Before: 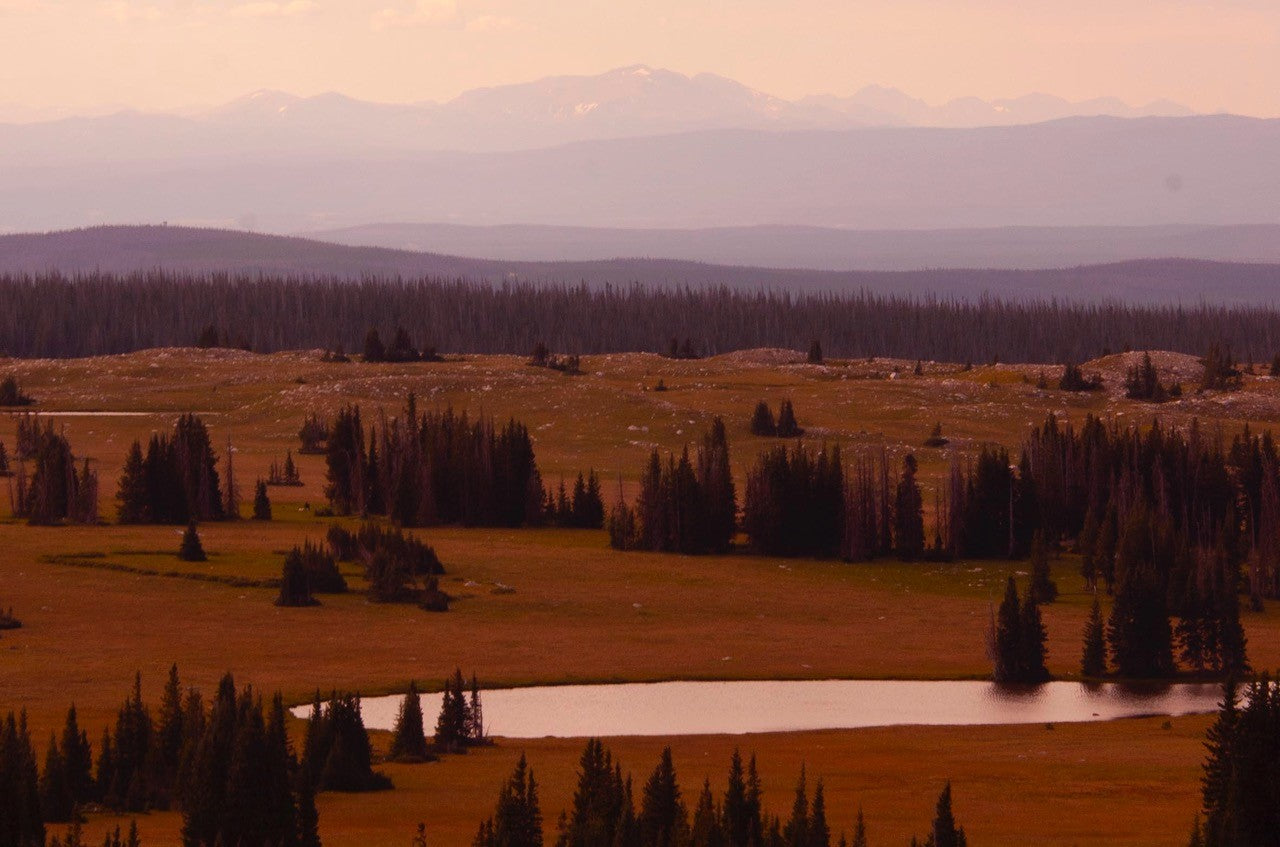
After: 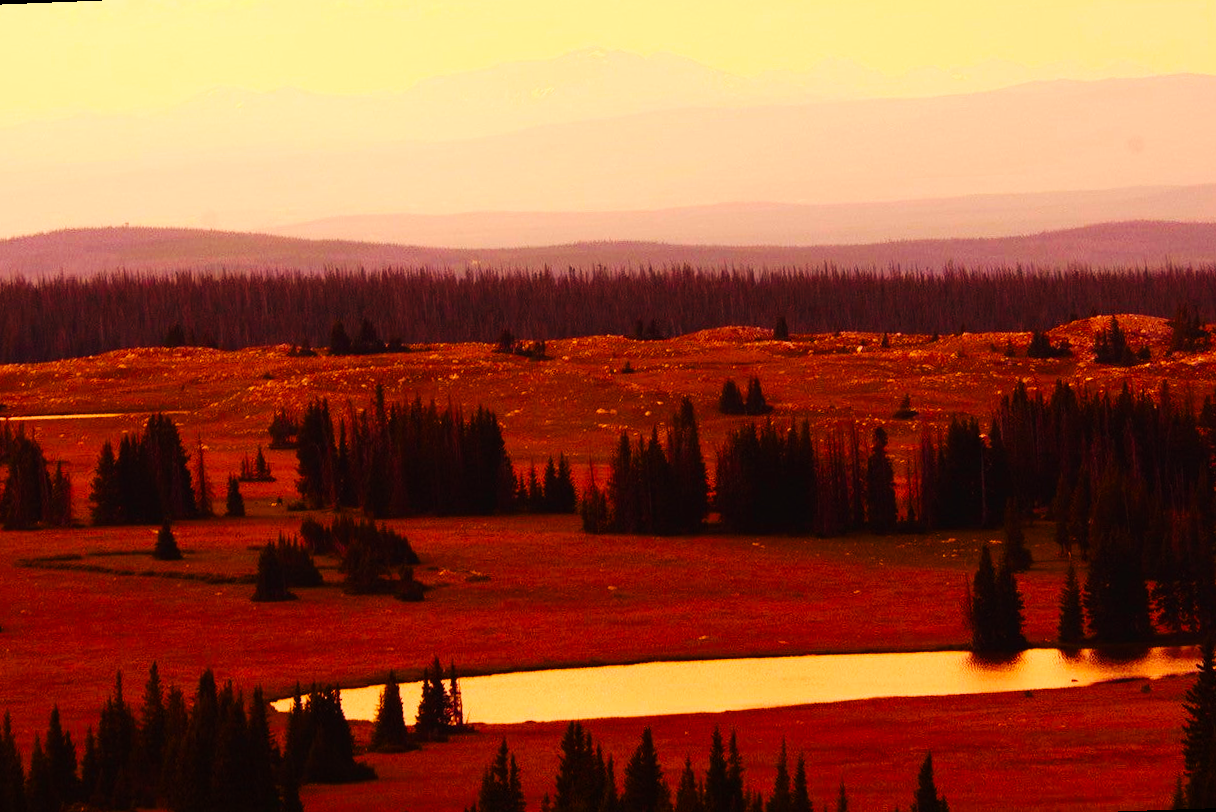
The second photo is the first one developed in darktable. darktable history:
tone equalizer: -8 EV -0.417 EV, -7 EV -0.389 EV, -6 EV -0.333 EV, -5 EV -0.222 EV, -3 EV 0.222 EV, -2 EV 0.333 EV, -1 EV 0.389 EV, +0 EV 0.417 EV, edges refinement/feathering 500, mask exposure compensation -1.57 EV, preserve details no
white balance: red 1.138, green 0.996, blue 0.812
color balance rgb: perceptual saturation grading › global saturation 40%, global vibrance 15%
rotate and perspective: rotation -2.12°, lens shift (vertical) 0.009, lens shift (horizontal) -0.008, automatic cropping original format, crop left 0.036, crop right 0.964, crop top 0.05, crop bottom 0.959
base curve: curves: ch0 [(0, 0) (0.032, 0.025) (0.121, 0.166) (0.206, 0.329) (0.605, 0.79) (1, 1)], preserve colors none
